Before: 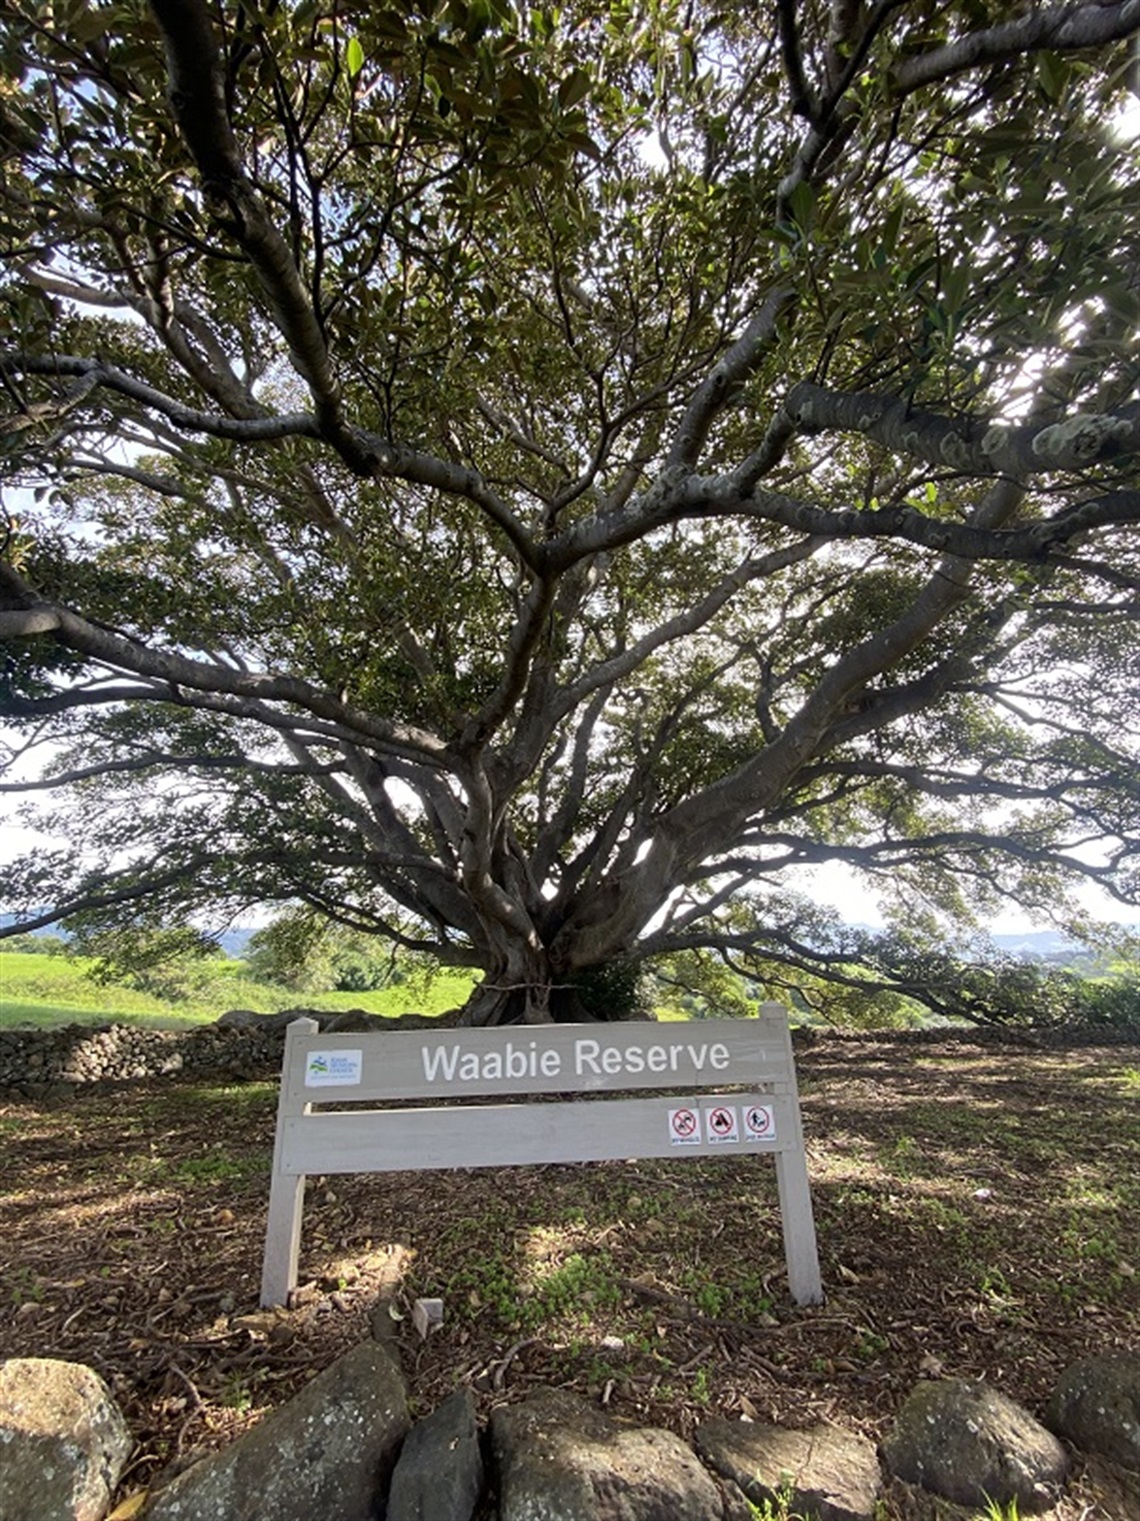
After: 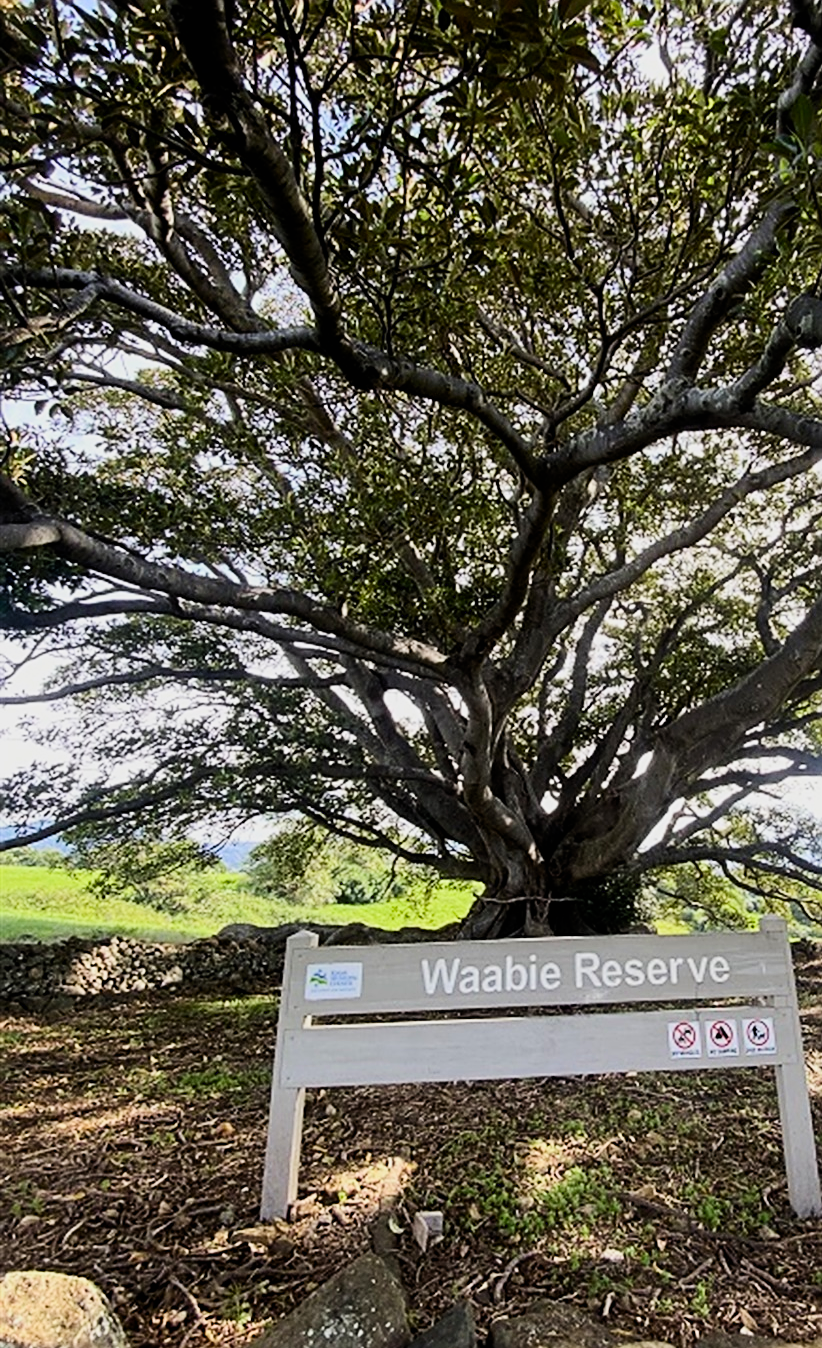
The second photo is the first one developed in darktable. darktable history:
crop: top 5.783%, right 27.849%, bottom 5.569%
sharpen: on, module defaults
contrast brightness saturation: contrast 0.23, brightness 0.106, saturation 0.291
filmic rgb: black relative exposure -7.79 EV, white relative exposure 4.25 EV, hardness 3.87
